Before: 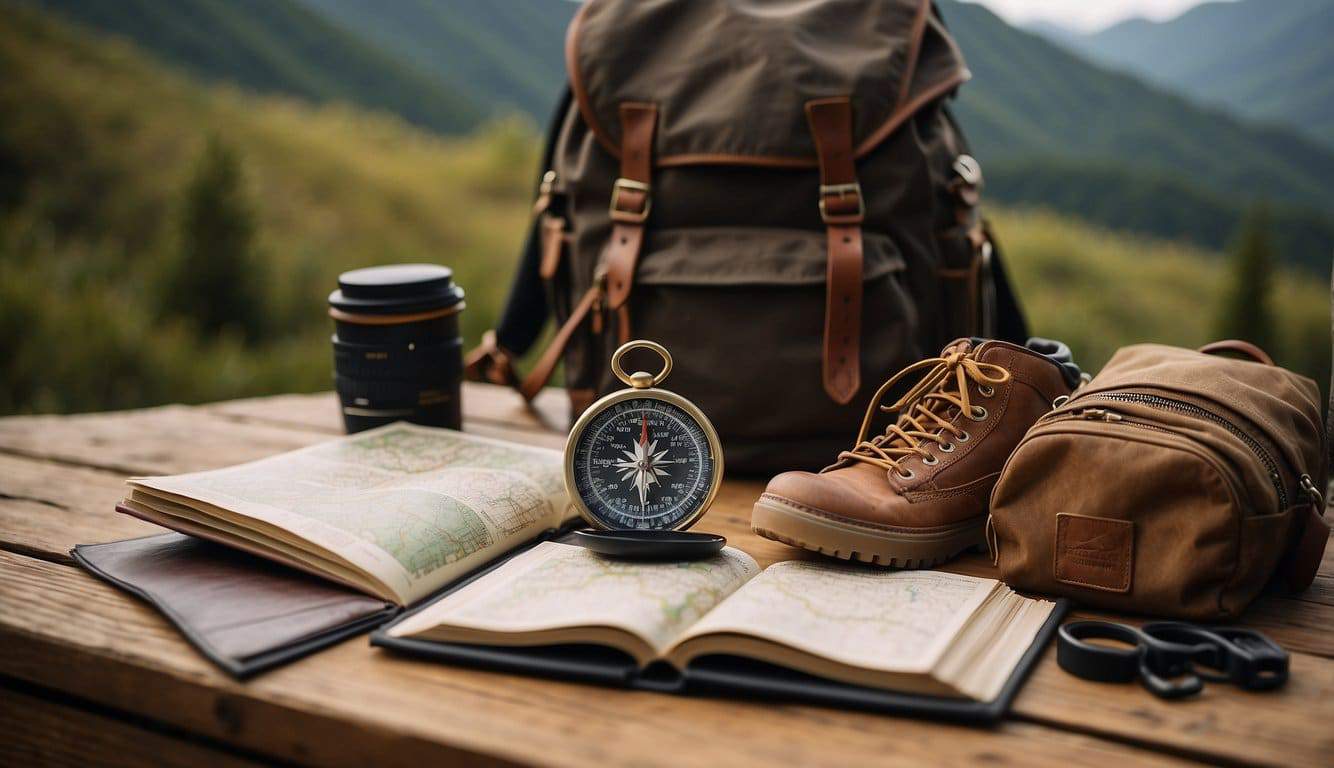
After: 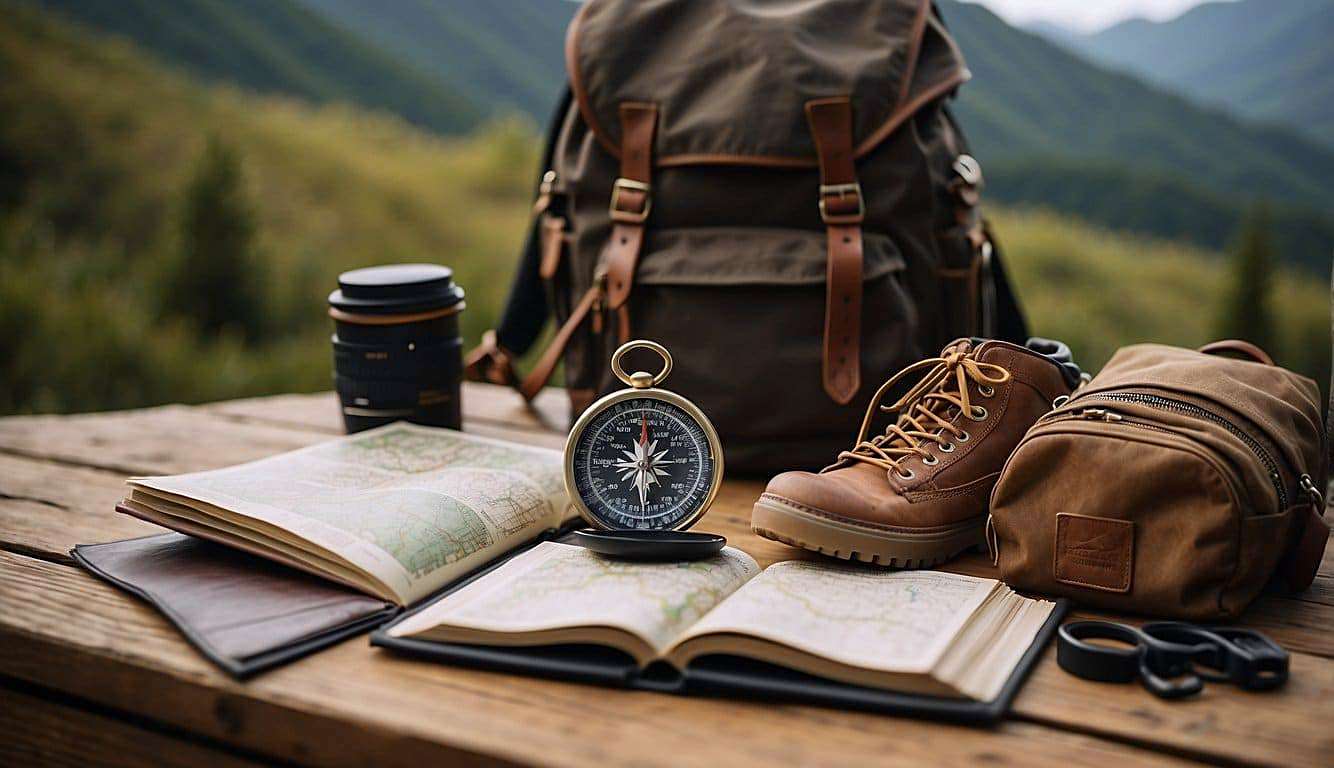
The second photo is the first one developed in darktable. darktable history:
base curve: preserve colors none
white balance: red 0.983, blue 1.036
sharpen: on, module defaults
